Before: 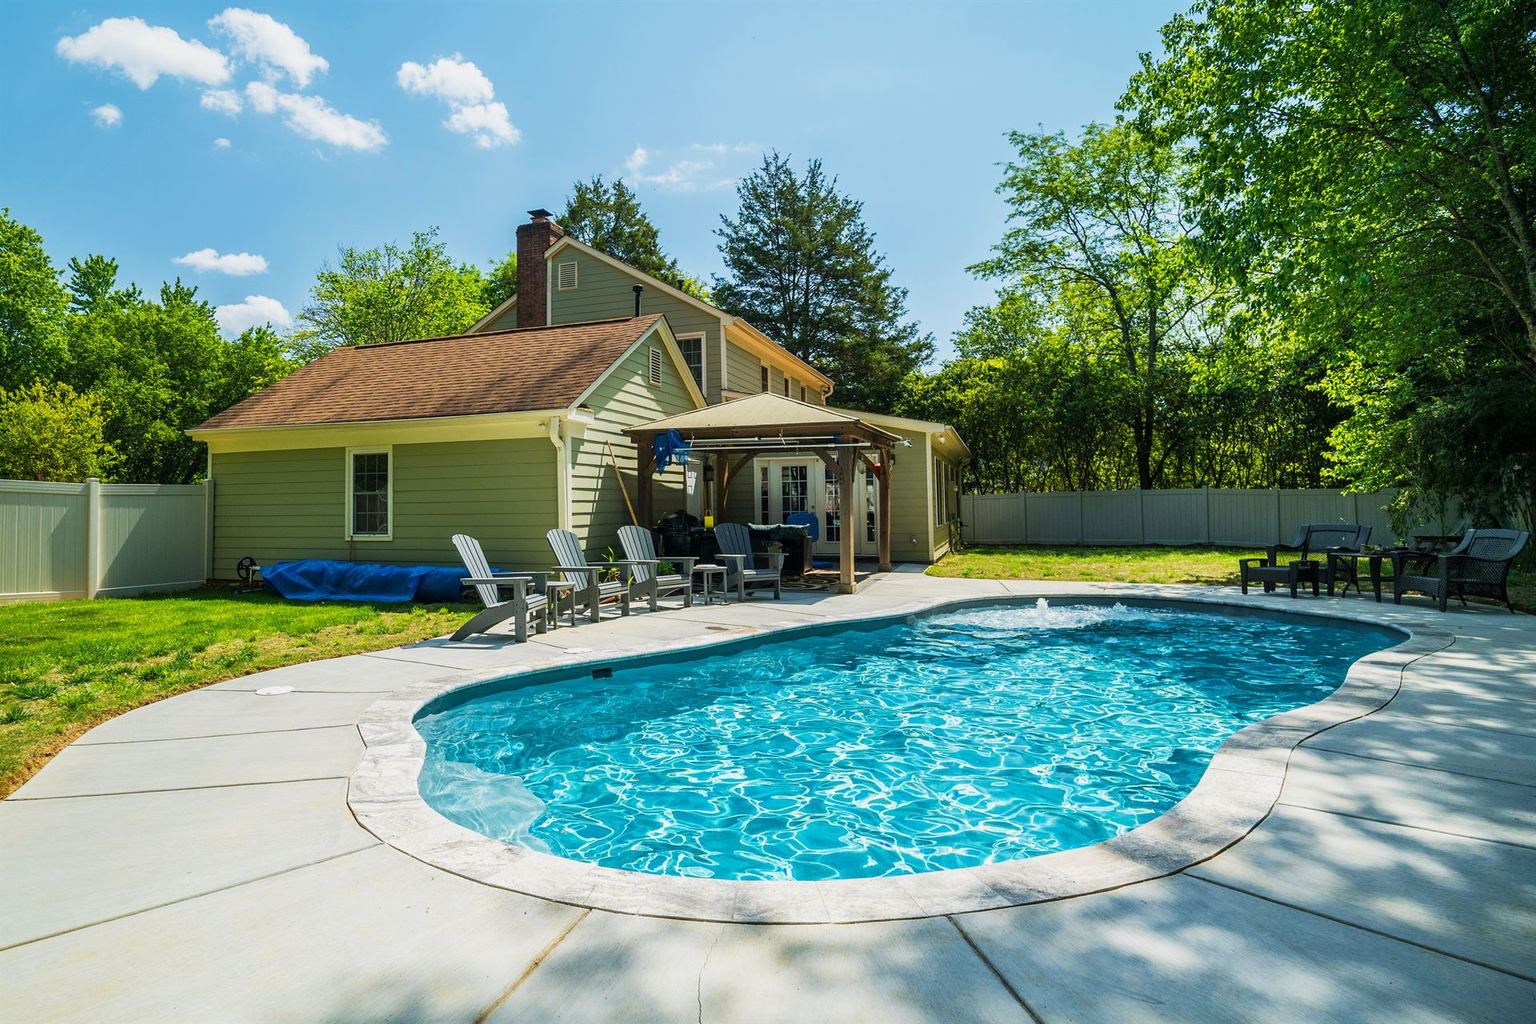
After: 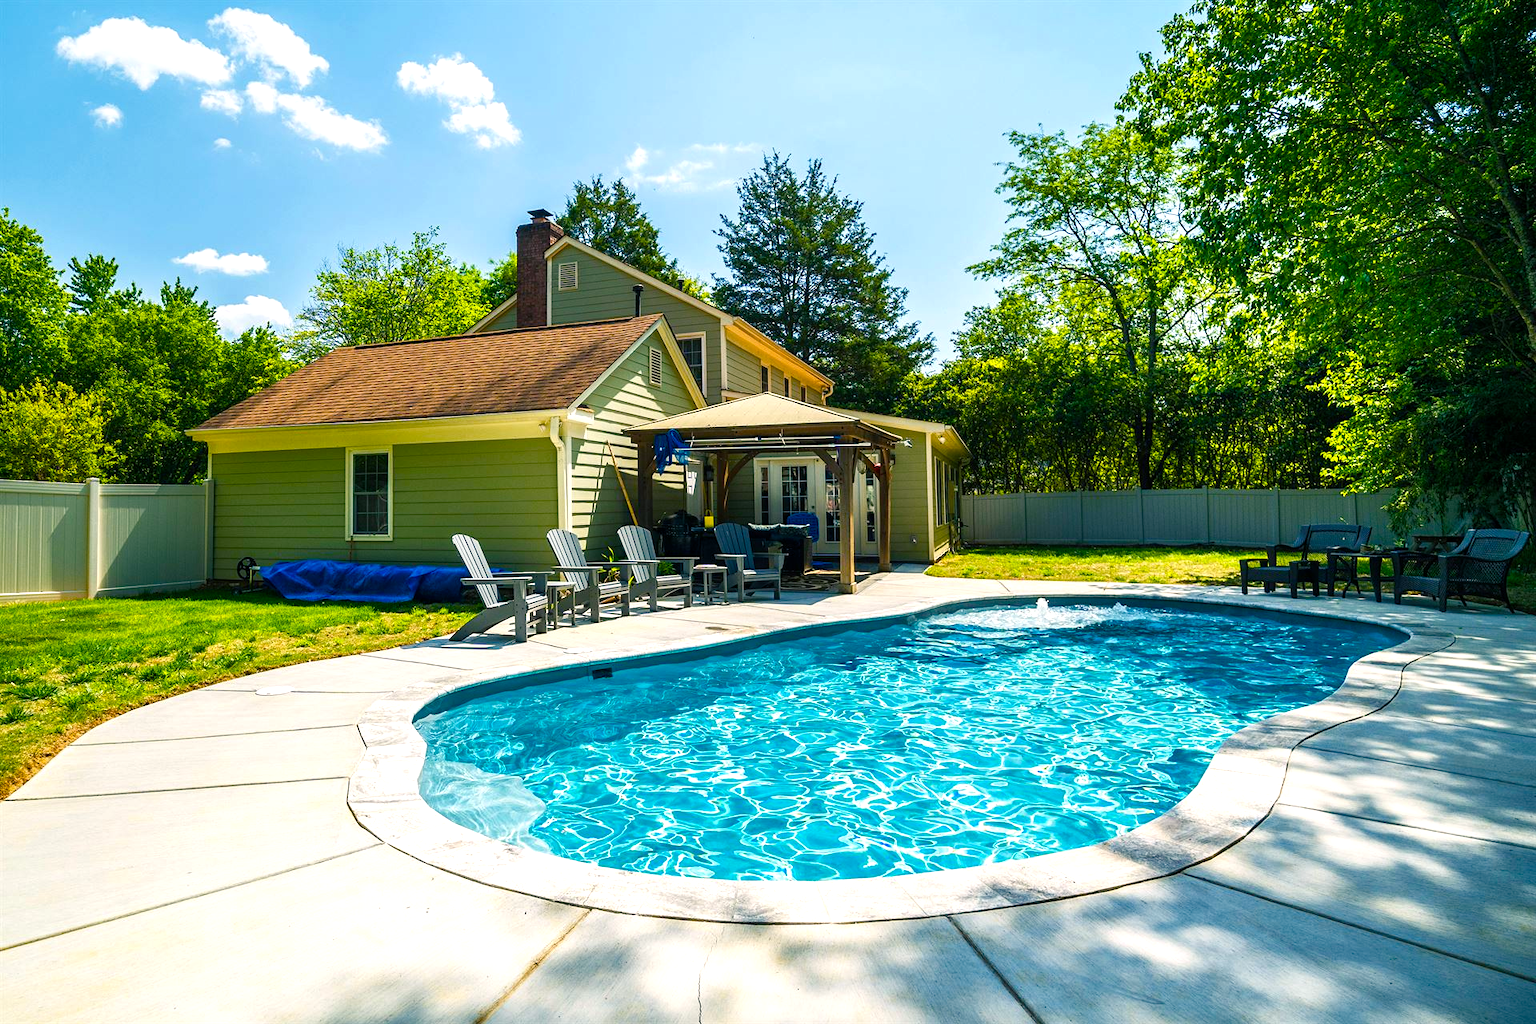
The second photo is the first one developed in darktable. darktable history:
contrast equalizer: y [[0.5 ×6], [0.5 ×6], [0.5, 0.5, 0.501, 0.545, 0.707, 0.863], [0 ×6], [0 ×6]]
color balance rgb: shadows lift › chroma 4.21%, shadows lift › hue 252.22°, highlights gain › chroma 1.36%, highlights gain › hue 50.24°, perceptual saturation grading › mid-tones 6.33%, perceptual saturation grading › shadows 72.44%, perceptual brilliance grading › highlights 11.59%, contrast 5.05%
